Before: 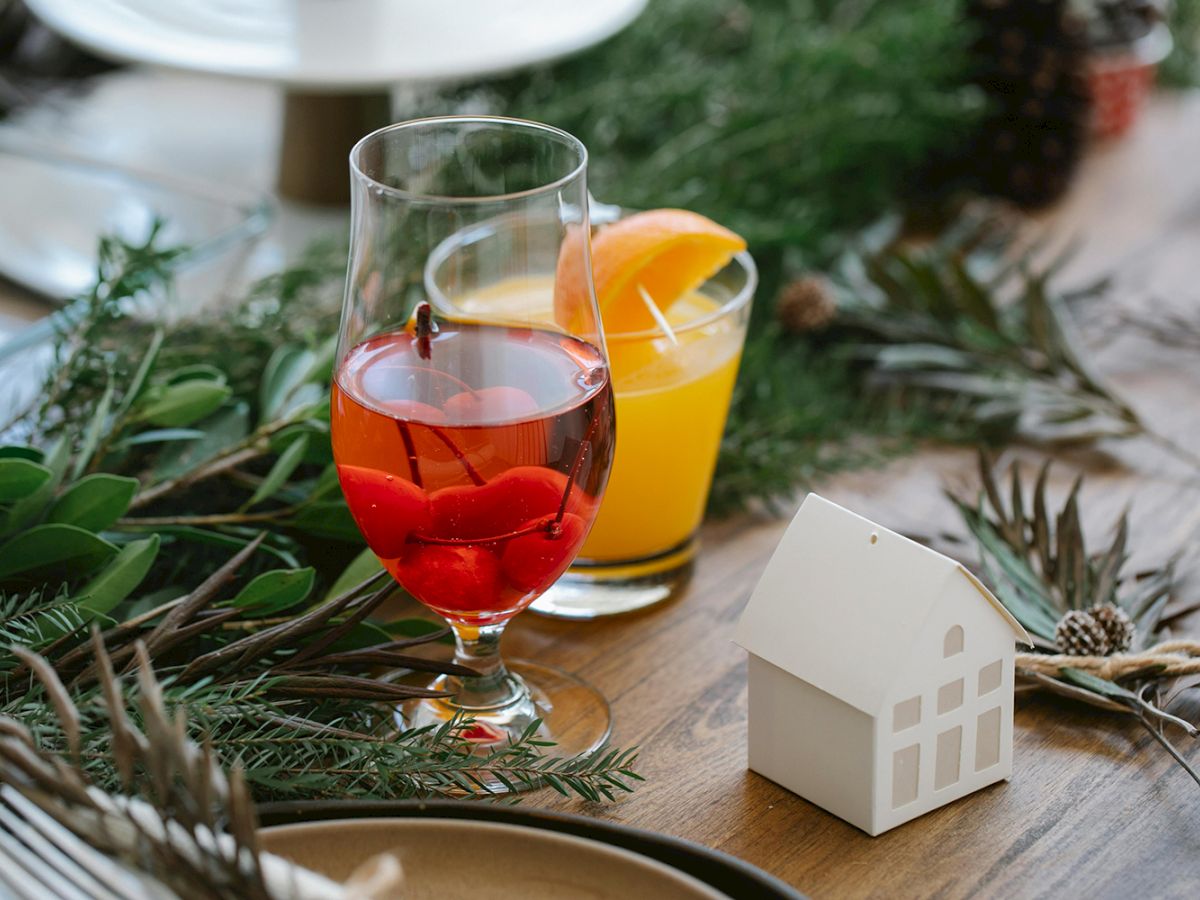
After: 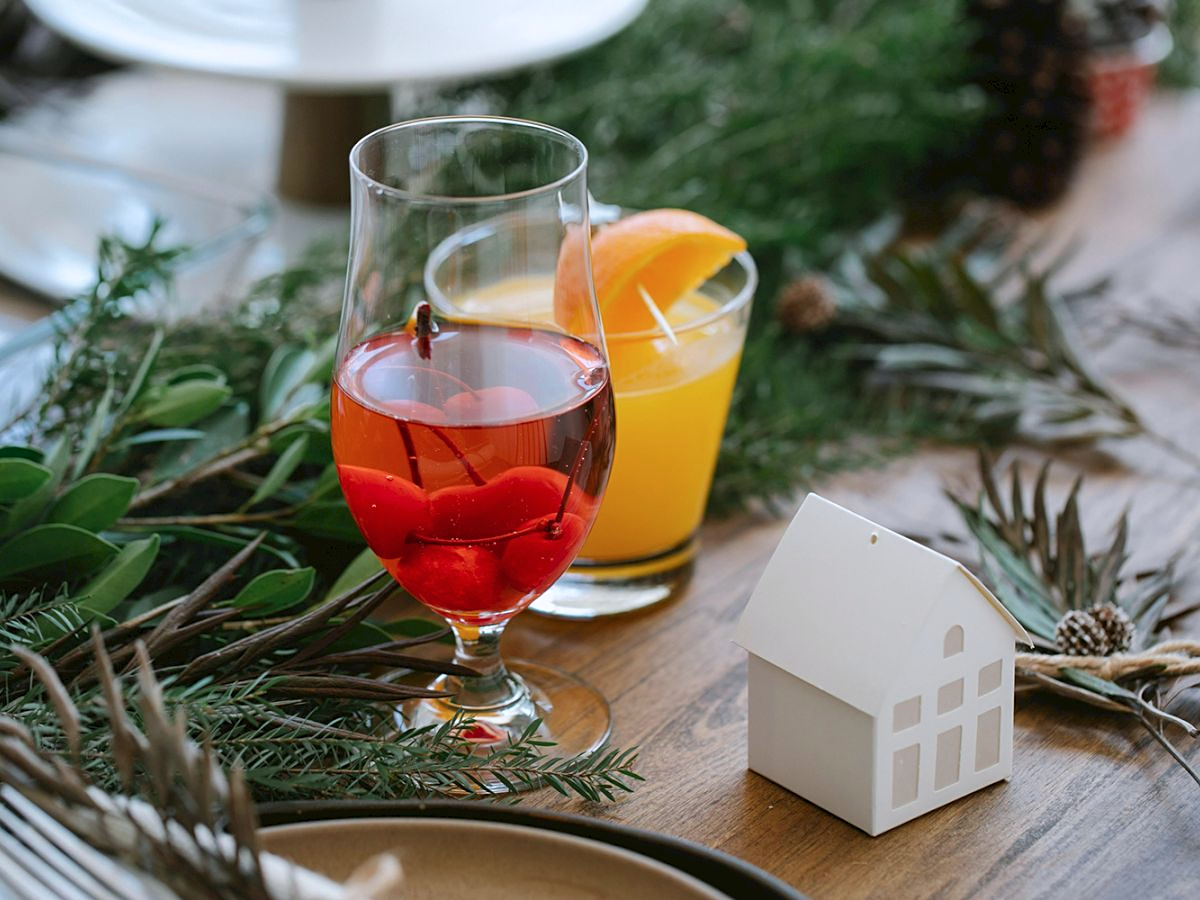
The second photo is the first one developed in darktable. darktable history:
color correction: highlights a* -0.111, highlights b* -5.78, shadows a* -0.14, shadows b* -0.148
sharpen: amount 0.205
